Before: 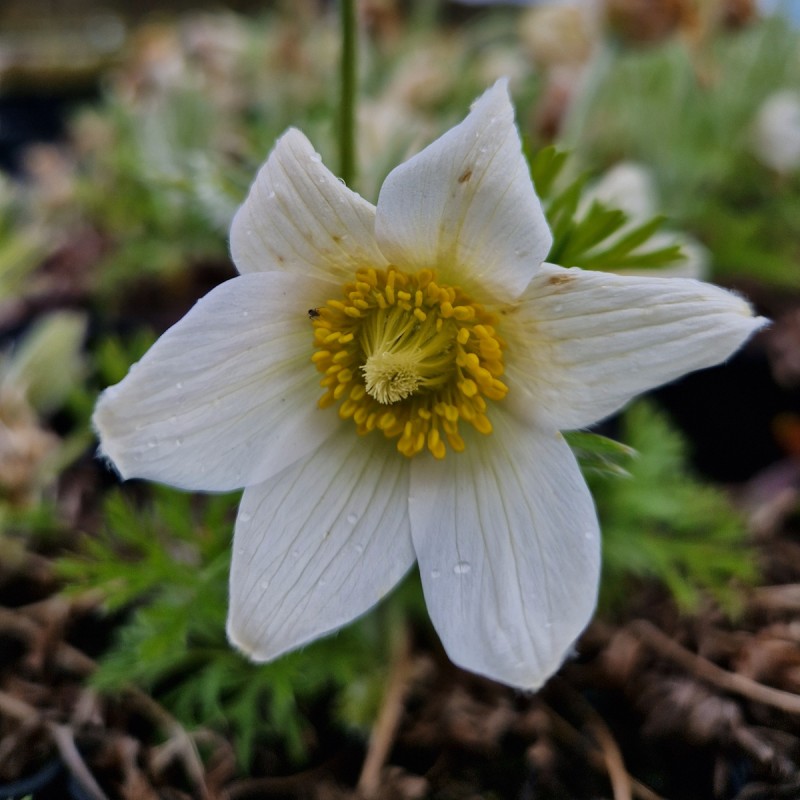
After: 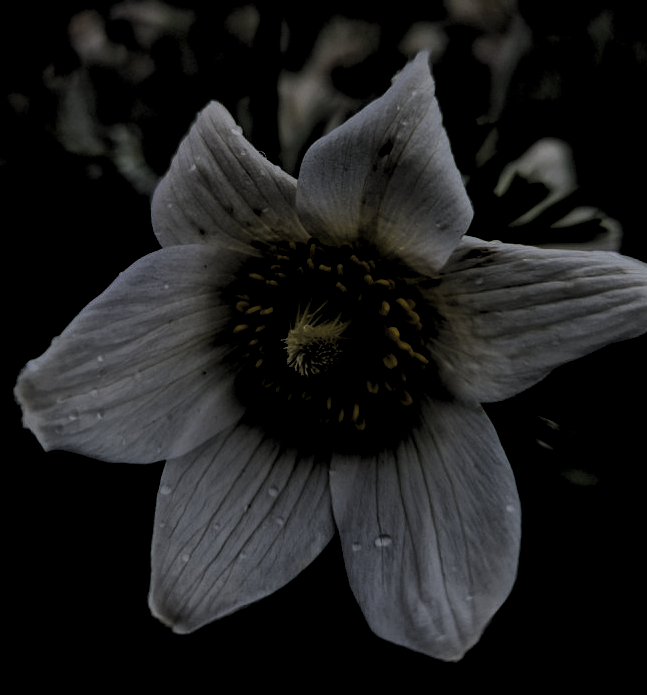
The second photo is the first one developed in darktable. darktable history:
levels: levels [0.514, 0.759, 1]
crop: left 9.929%, top 3.475%, right 9.188%, bottom 9.529%
